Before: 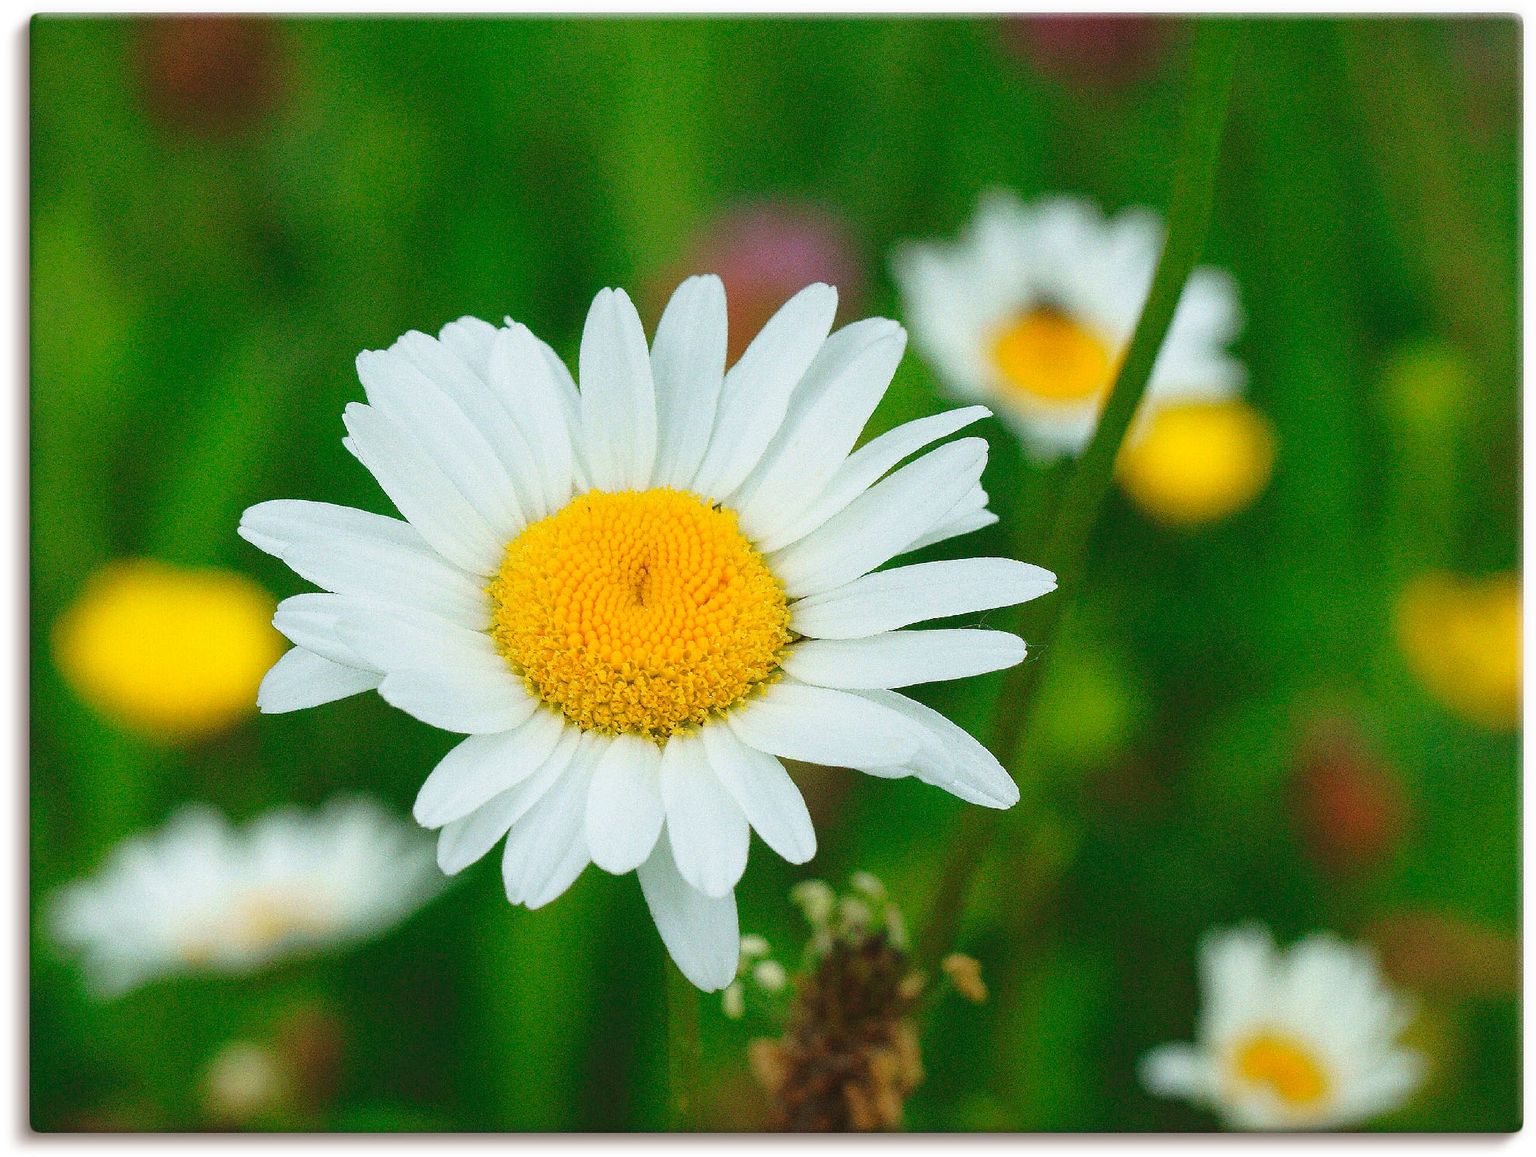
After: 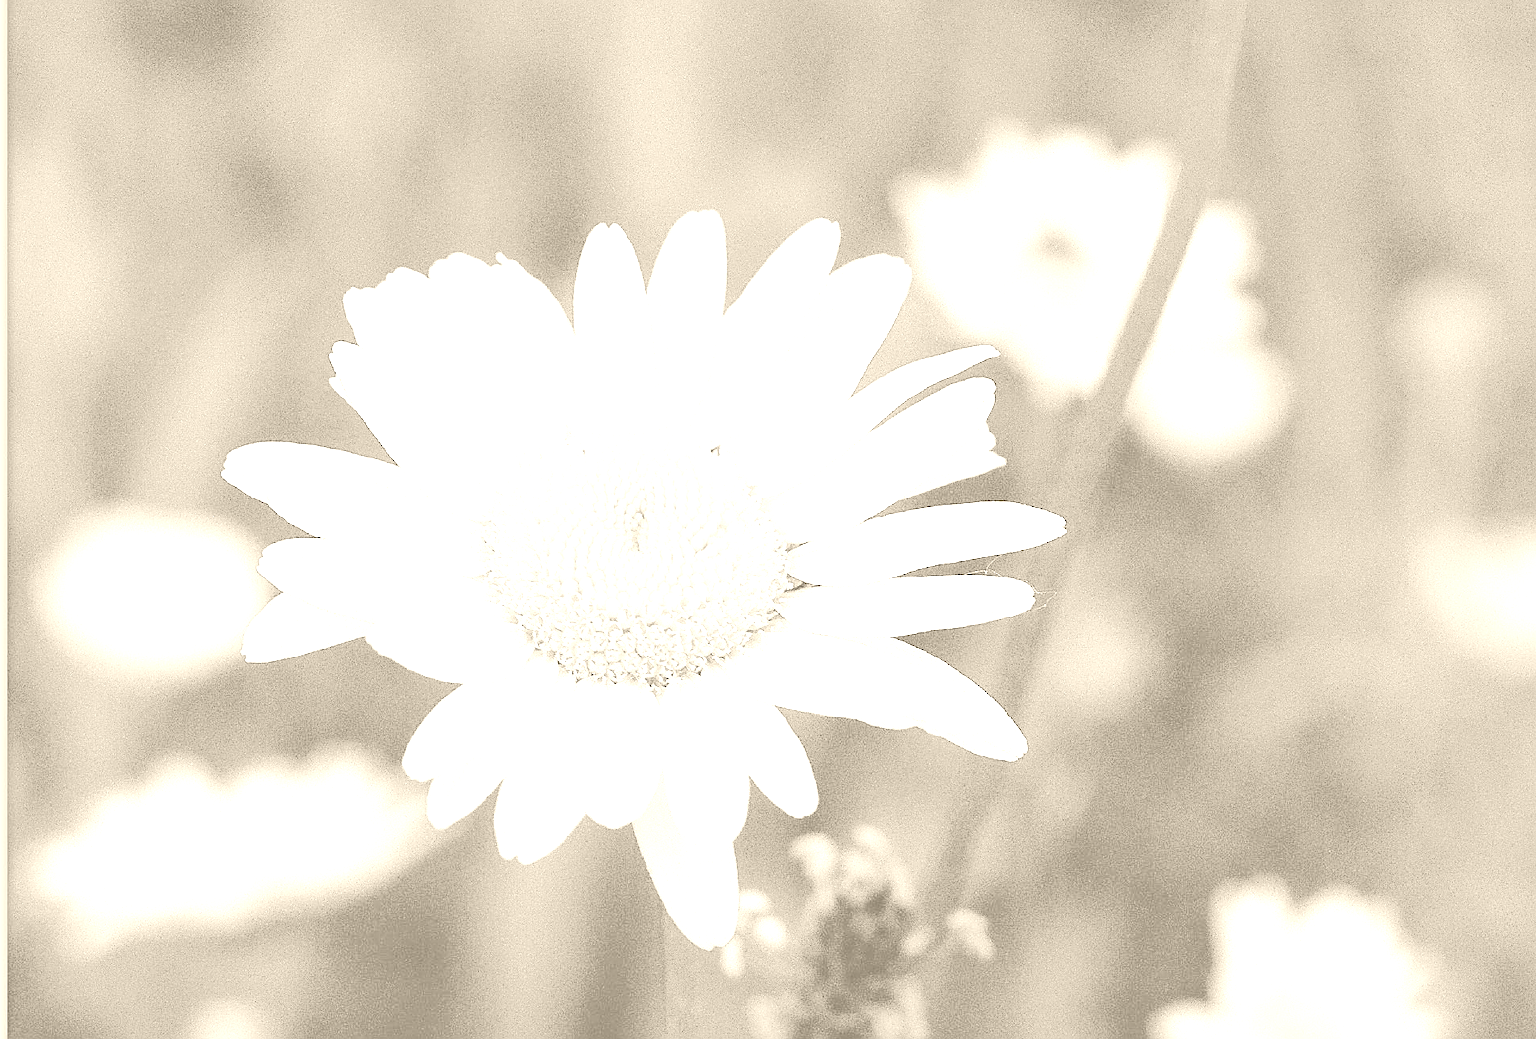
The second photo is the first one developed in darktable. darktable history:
color correction: highlights a* -15.58, highlights b* 40, shadows a* -40, shadows b* -26.18
sharpen: on, module defaults
colorize: hue 36°, saturation 71%, lightness 80.79%
crop: left 1.507%, top 6.147%, right 1.379%, bottom 6.637%
exposure: black level correction 0.031, exposure 0.304 EV, compensate highlight preservation false
